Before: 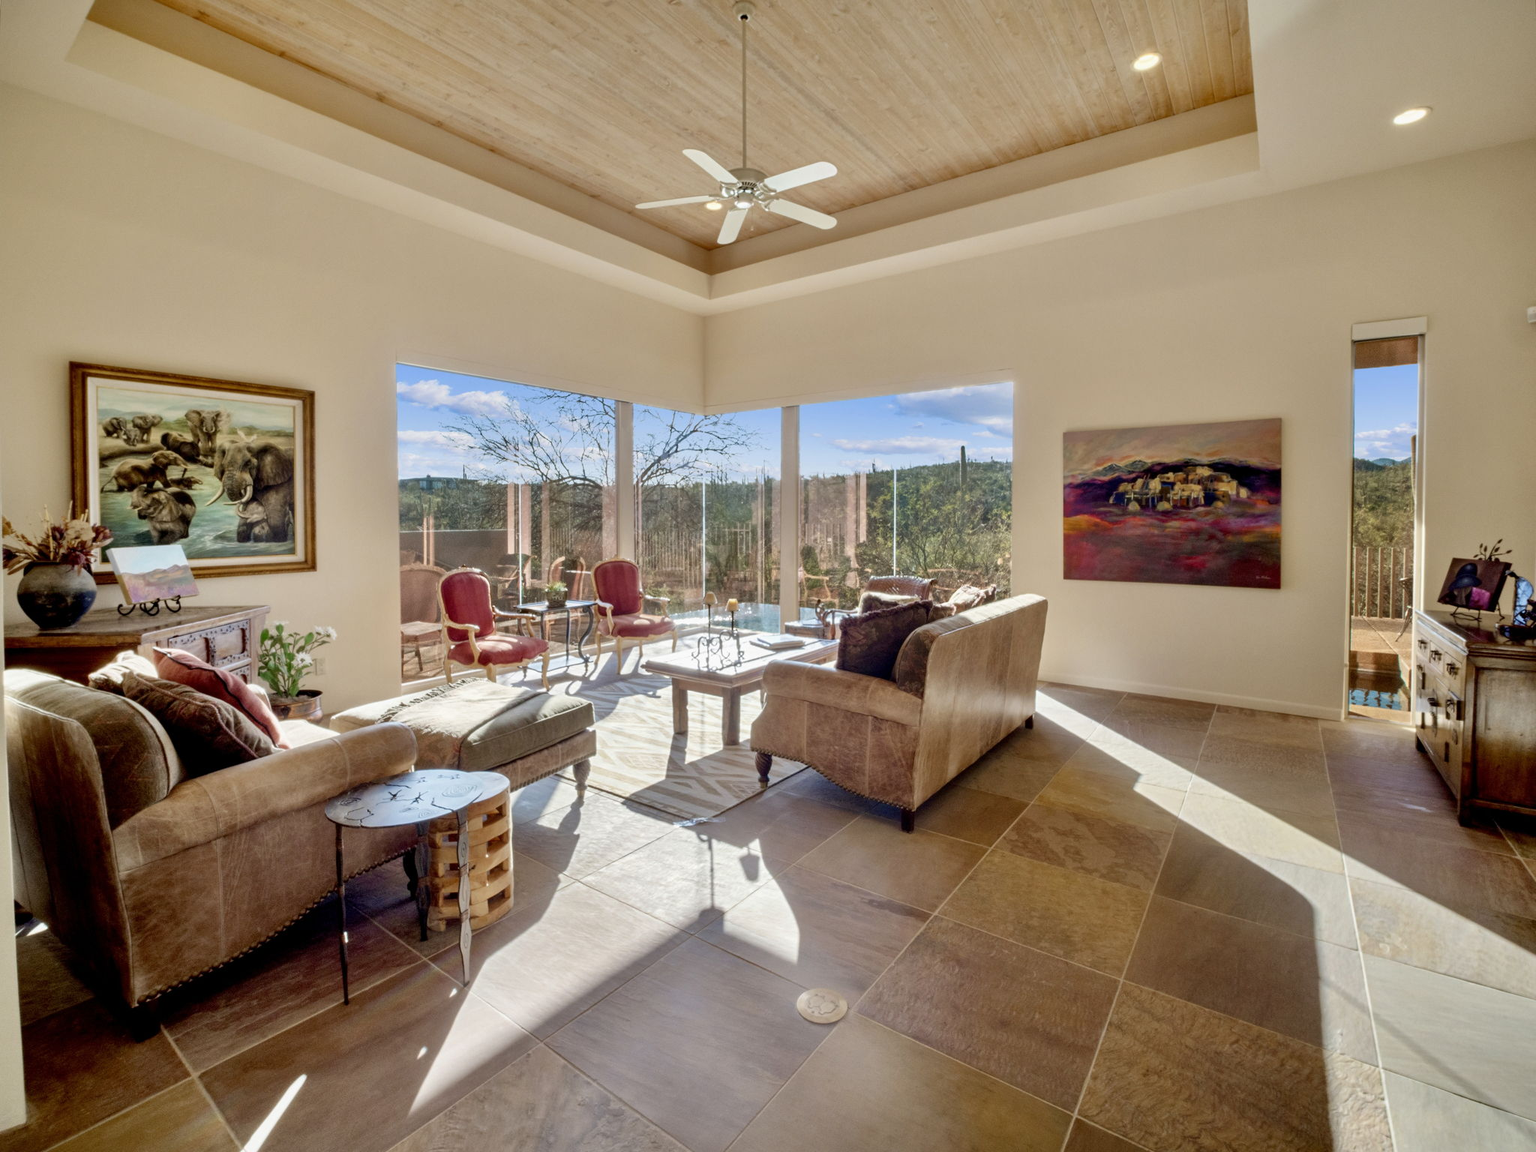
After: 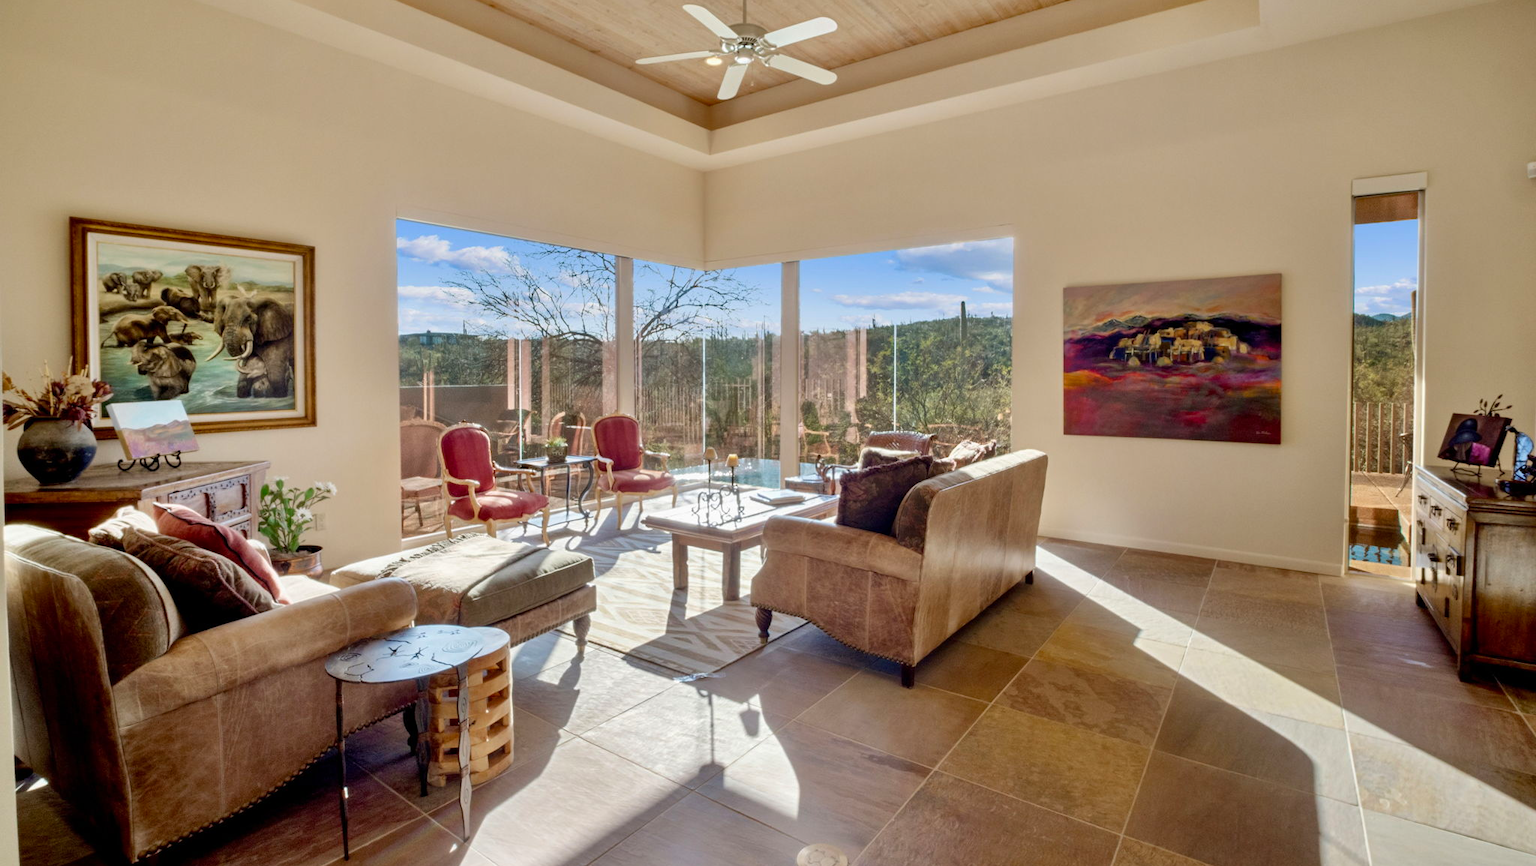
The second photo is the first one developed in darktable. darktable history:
tone equalizer: edges refinement/feathering 500, mask exposure compensation -1.57 EV, preserve details no
crop and rotate: top 12.602%, bottom 12.164%
